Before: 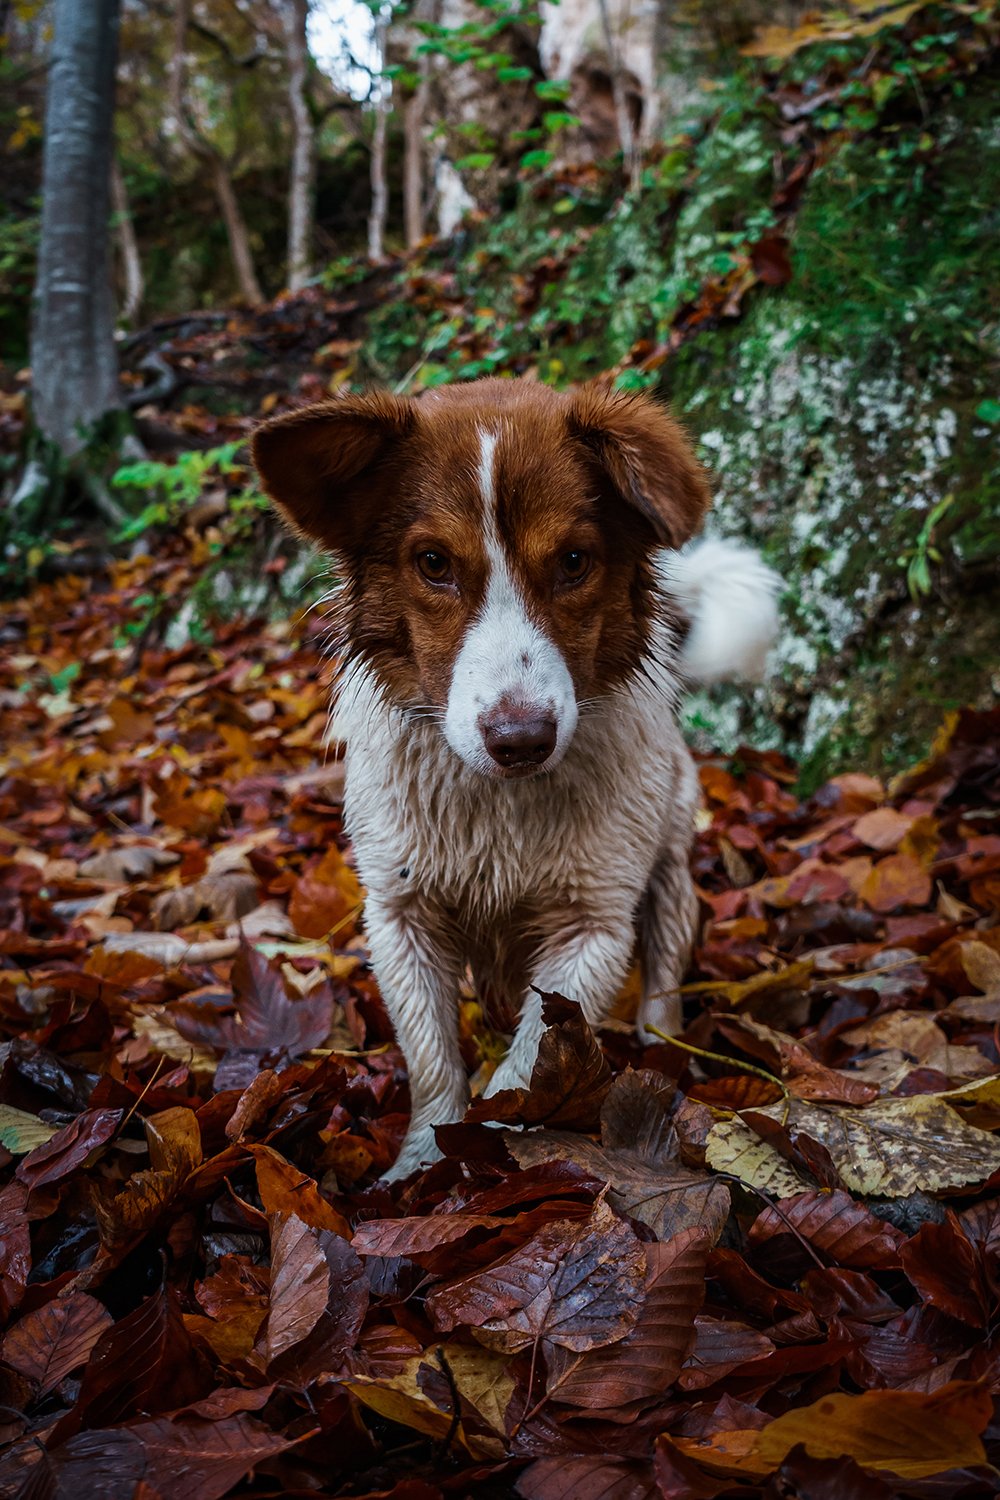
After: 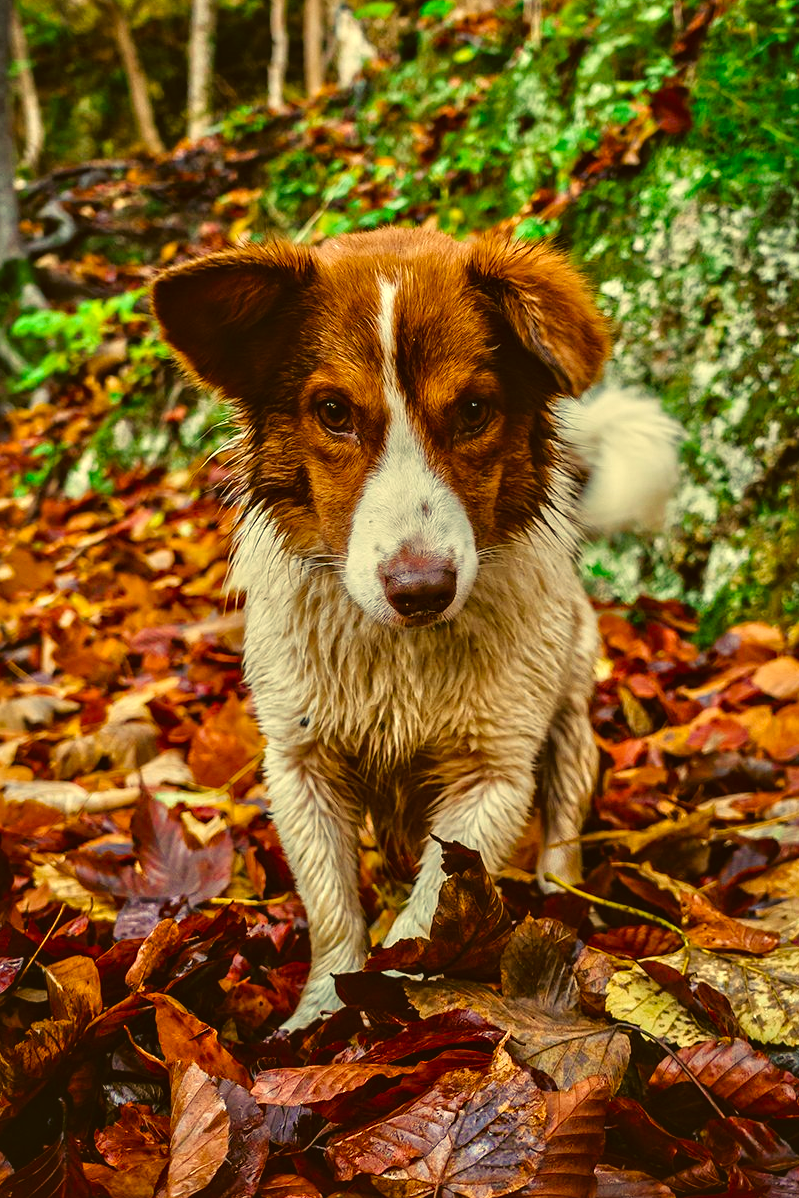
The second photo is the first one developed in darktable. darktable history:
crop and rotate: left 10.071%, top 10.071%, right 10.02%, bottom 10.02%
color correction: highlights a* 0.162, highlights b* 29.53, shadows a* -0.162, shadows b* 21.09
tone equalizer: -7 EV 0.15 EV, -6 EV 0.6 EV, -5 EV 1.15 EV, -4 EV 1.33 EV, -3 EV 1.15 EV, -2 EV 0.6 EV, -1 EV 0.15 EV, mask exposure compensation -0.5 EV
local contrast: mode bilateral grid, contrast 30, coarseness 25, midtone range 0.2
color balance rgb: shadows lift › chroma 3%, shadows lift › hue 280.8°, power › hue 330°, highlights gain › chroma 3%, highlights gain › hue 75.6°, global offset › luminance 0.7%, perceptual saturation grading › global saturation 20%, perceptual saturation grading › highlights -25%, perceptual saturation grading › shadows 50%, global vibrance 20.33%
